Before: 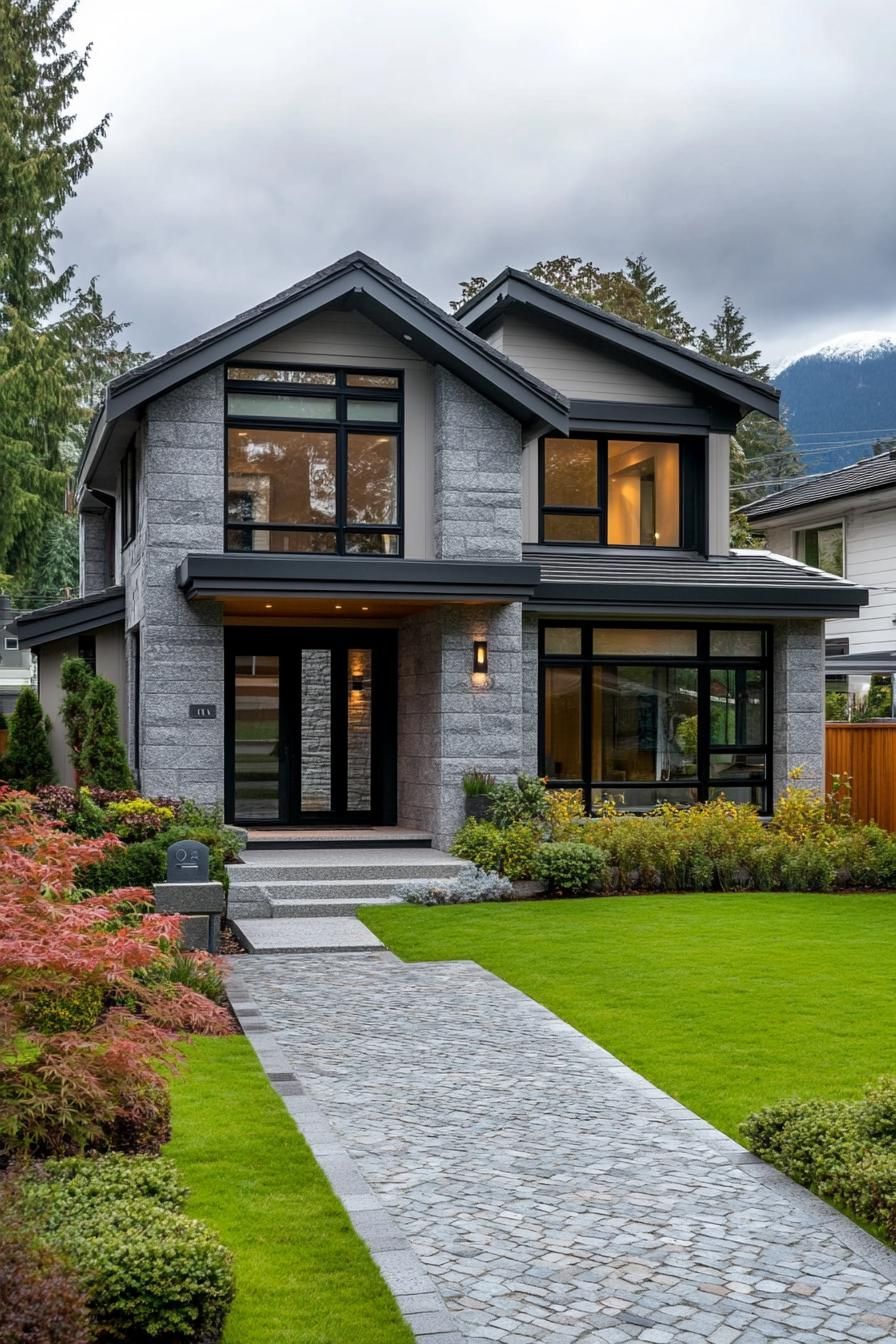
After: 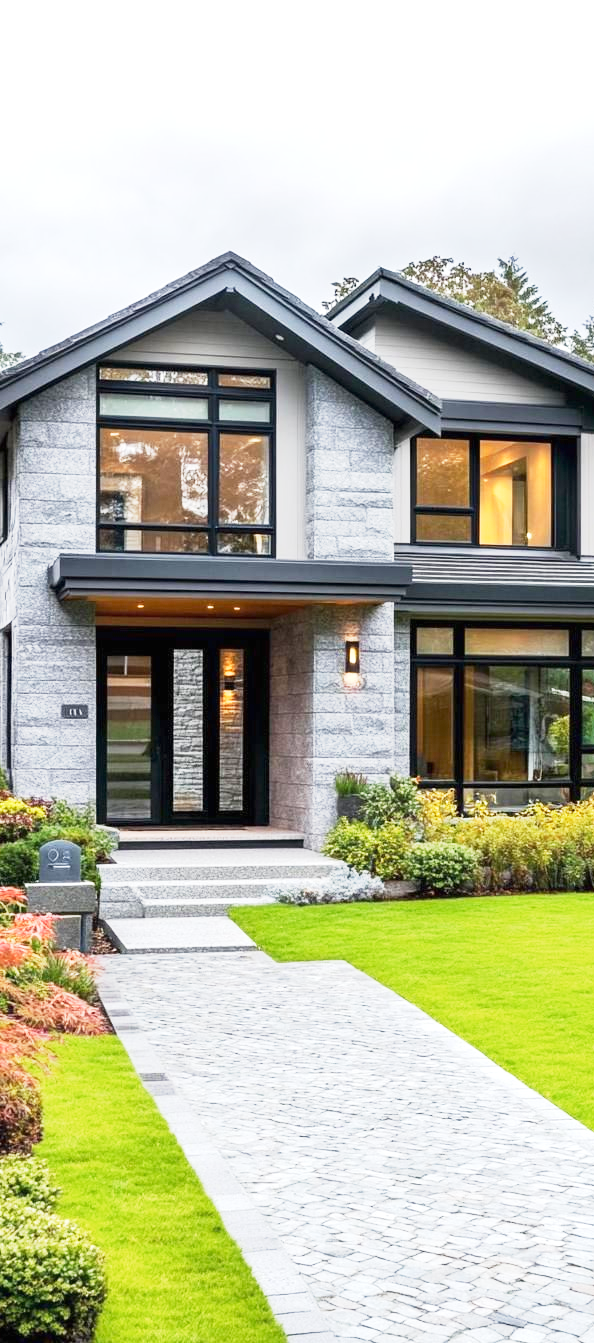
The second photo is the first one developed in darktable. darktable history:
crop and rotate: left 14.334%, right 19.348%
exposure: black level correction 0, exposure 1.199 EV, compensate highlight preservation false
base curve: curves: ch0 [(0, 0) (0.088, 0.125) (0.176, 0.251) (0.354, 0.501) (0.613, 0.749) (1, 0.877)], exposure shift 0.01, preserve colors none
